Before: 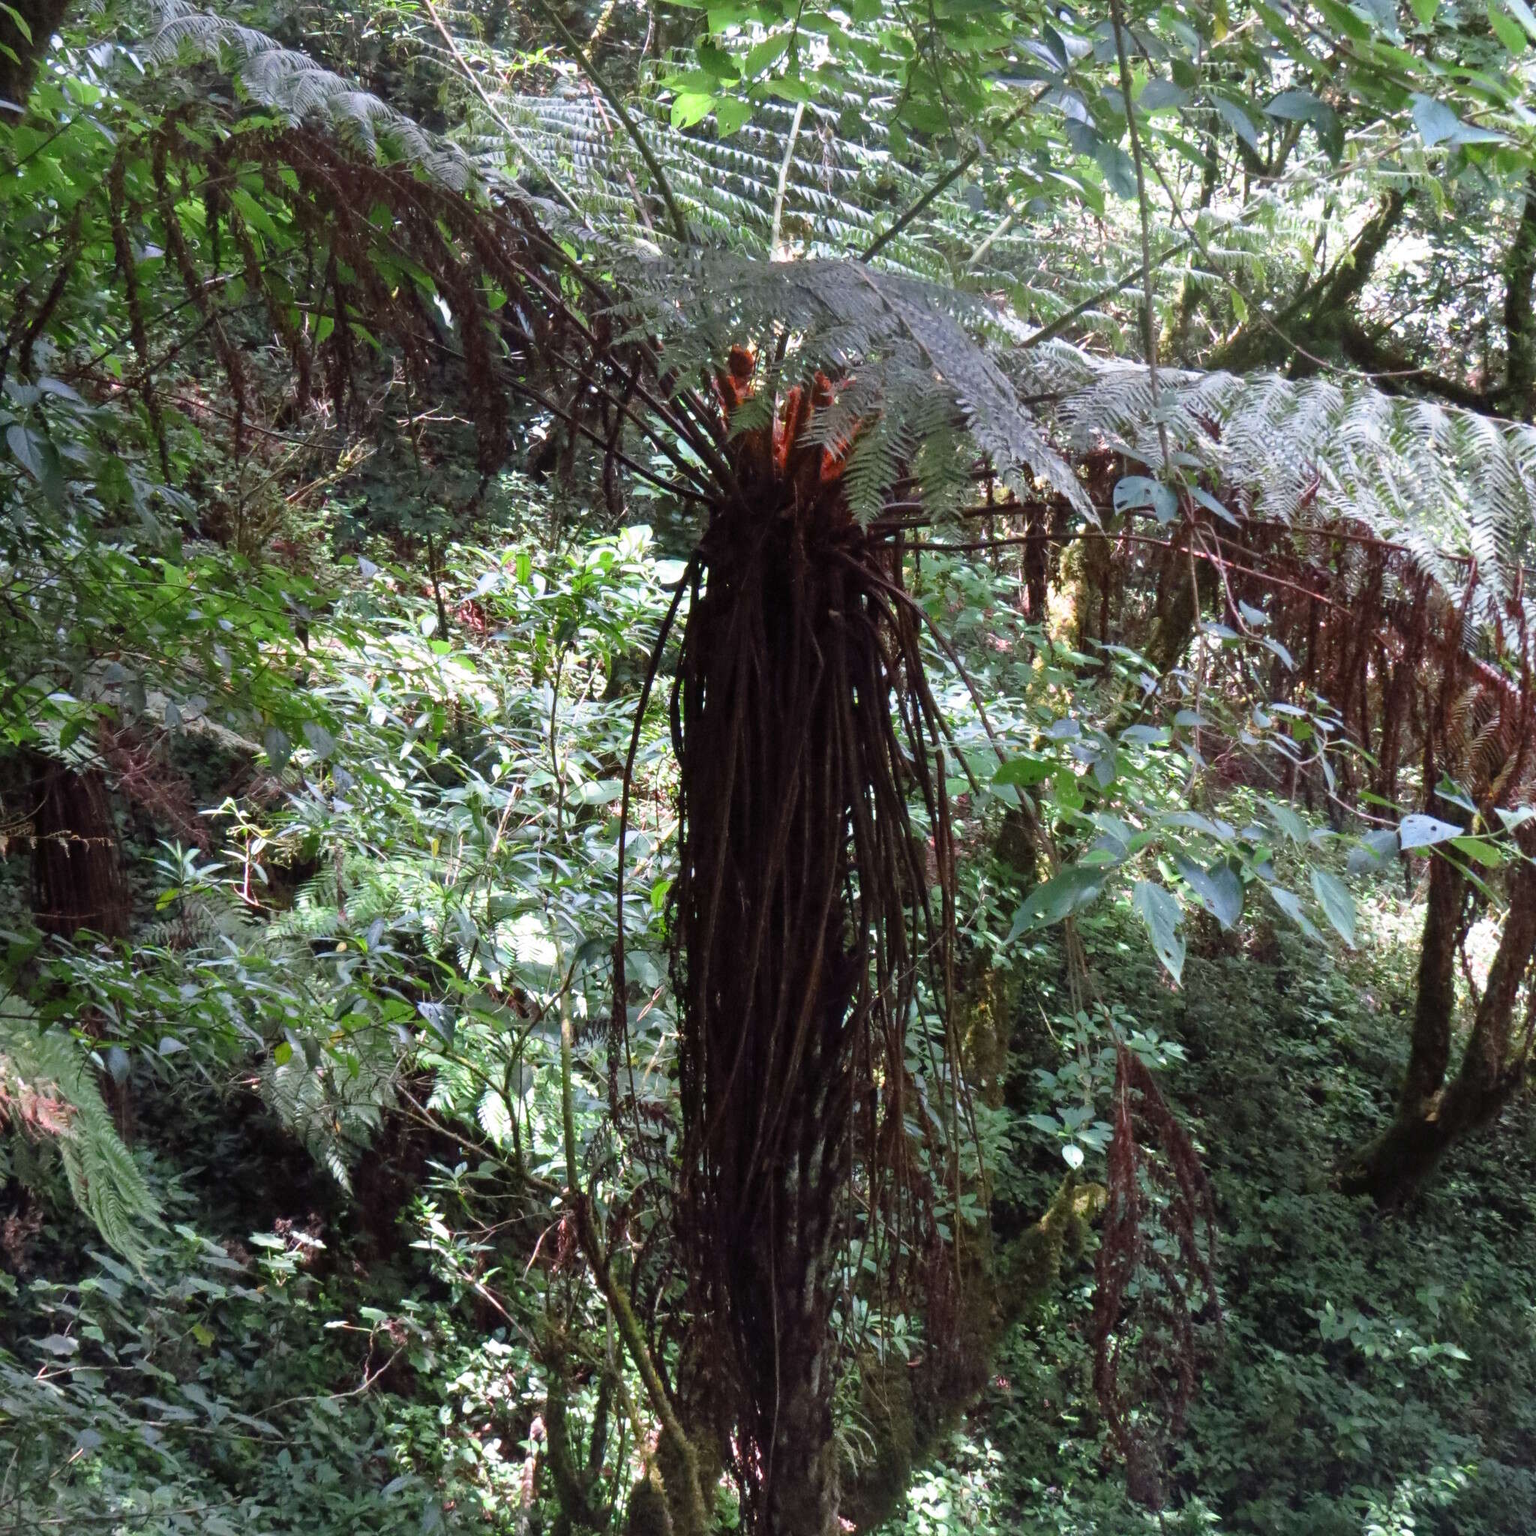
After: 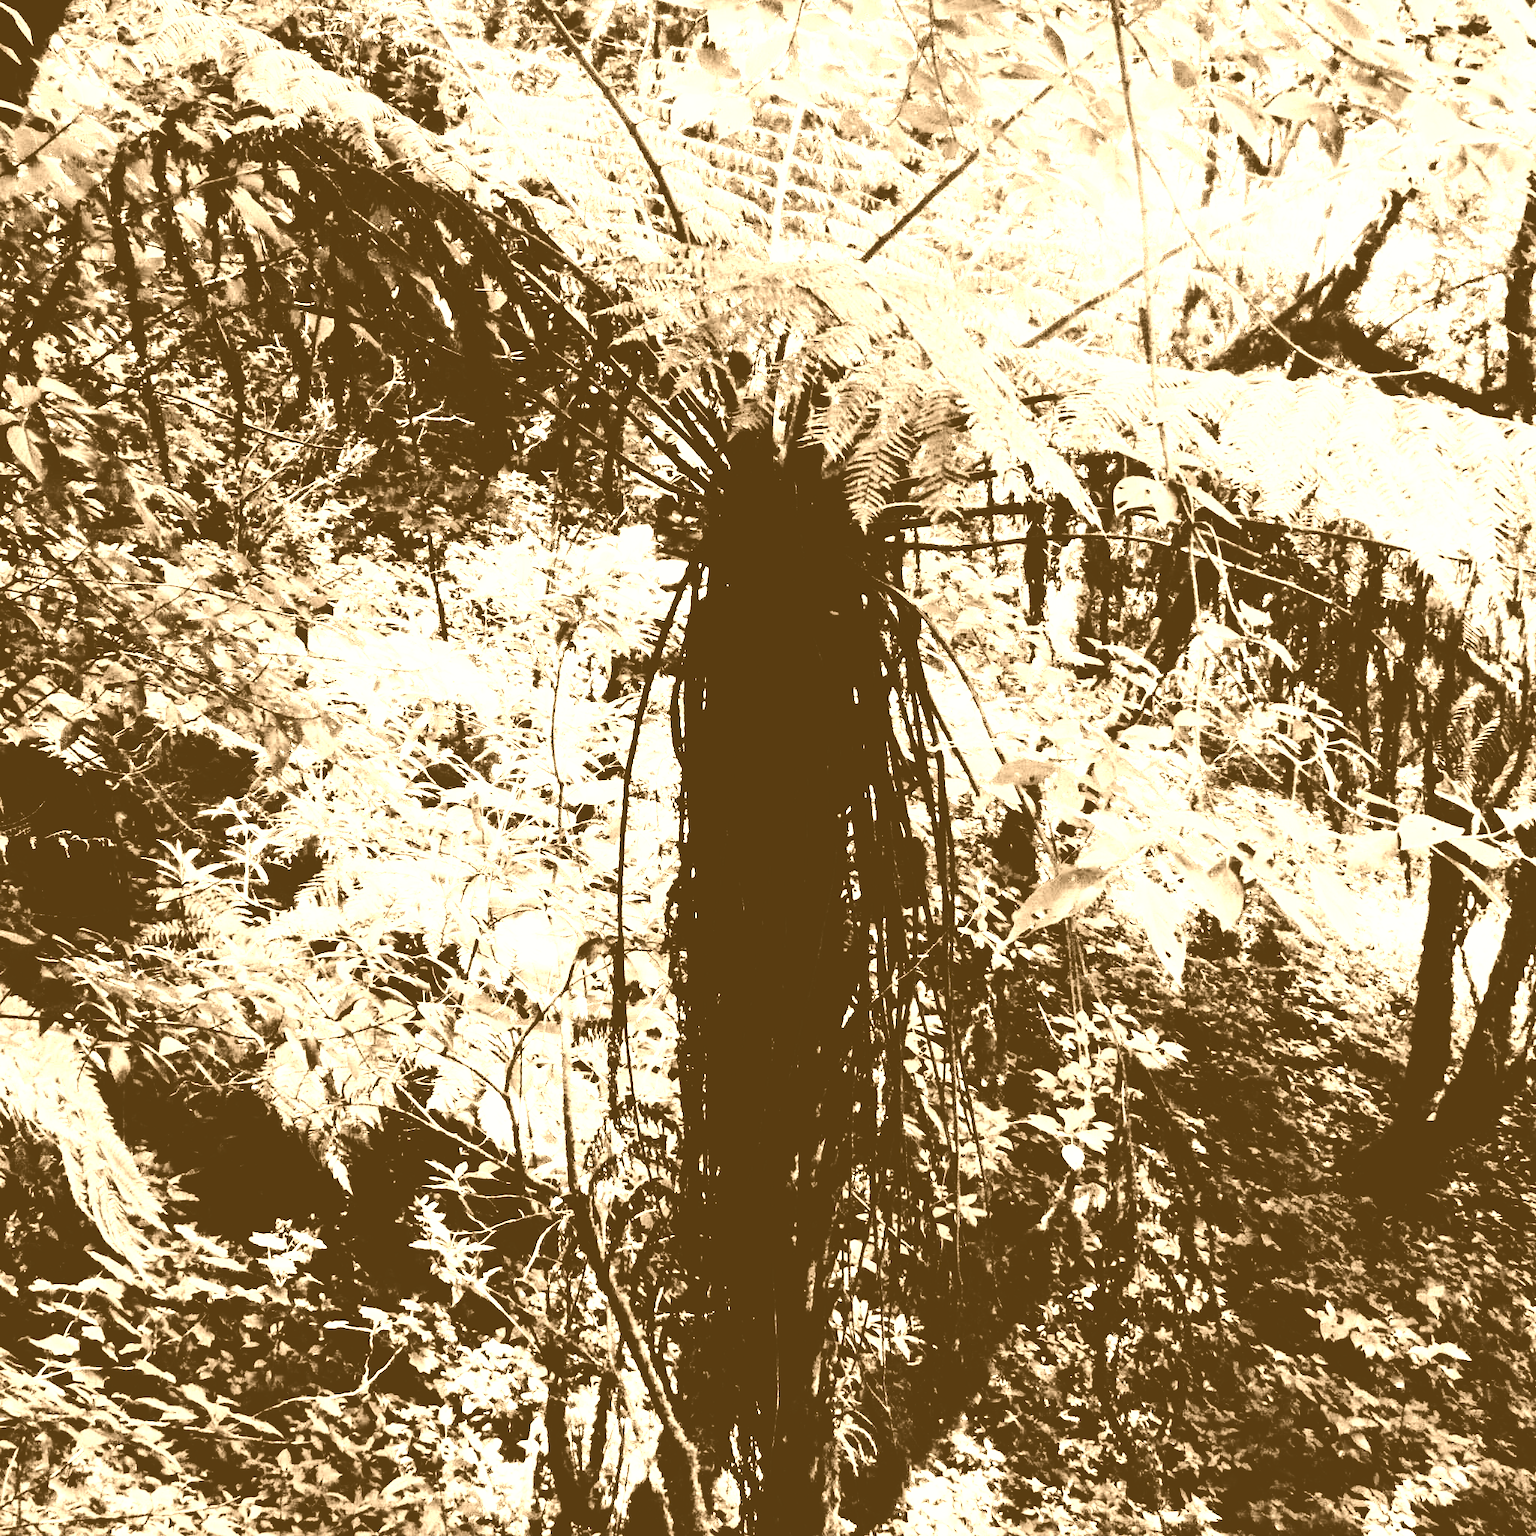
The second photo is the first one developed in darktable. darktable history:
colorize: hue 28.8°, source mix 100%
rgb curve: curves: ch0 [(0, 0) (0.21, 0.15) (0.24, 0.21) (0.5, 0.75) (0.75, 0.96) (0.89, 0.99) (1, 1)]; ch1 [(0, 0.02) (0.21, 0.13) (0.25, 0.2) (0.5, 0.67) (0.75, 0.9) (0.89, 0.97) (1, 1)]; ch2 [(0, 0.02) (0.21, 0.13) (0.25, 0.2) (0.5, 0.67) (0.75, 0.9) (0.89, 0.97) (1, 1)], compensate middle gray true
fill light: exposure -2 EV, width 8.6
white balance: emerald 1
filmic rgb: black relative exposure -5 EV, hardness 2.88, contrast 1.4
